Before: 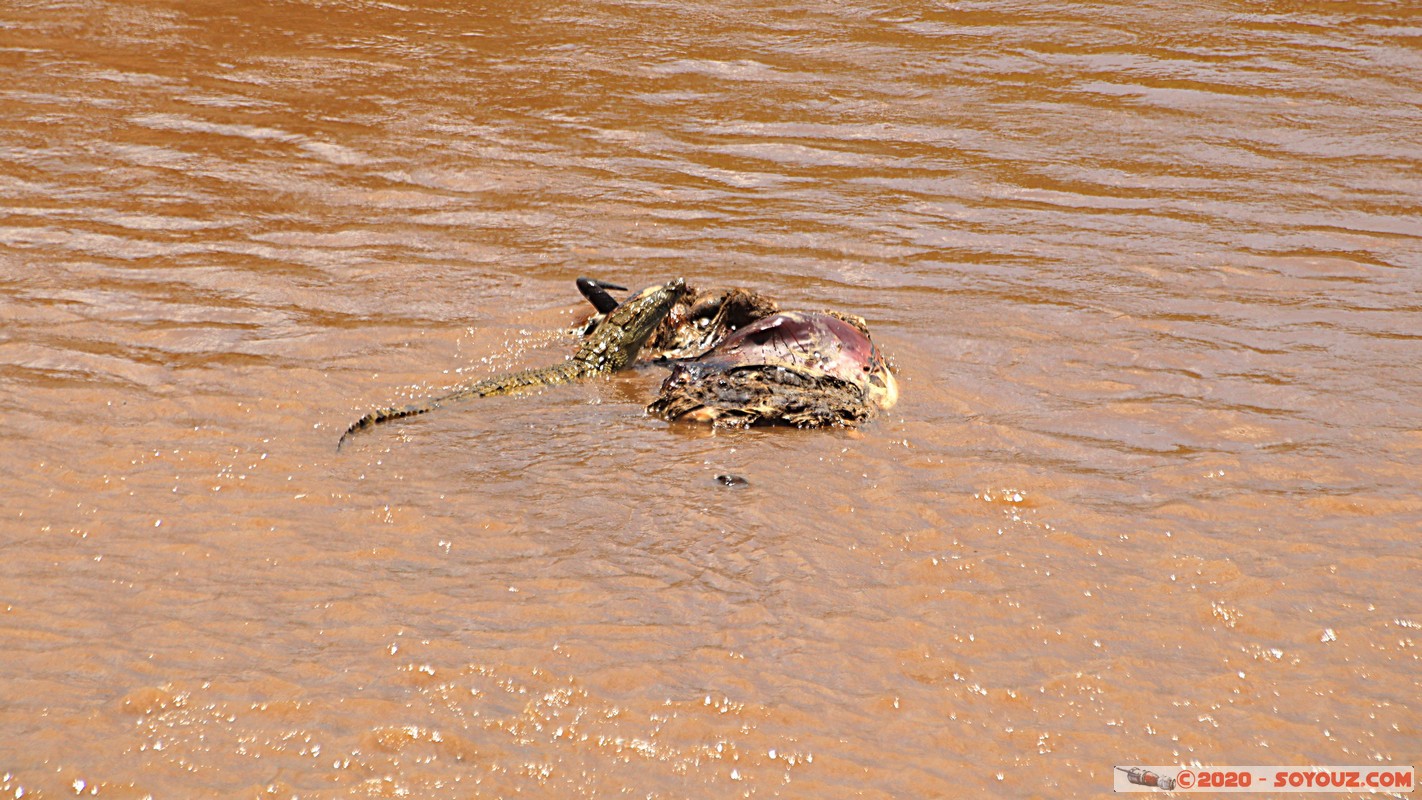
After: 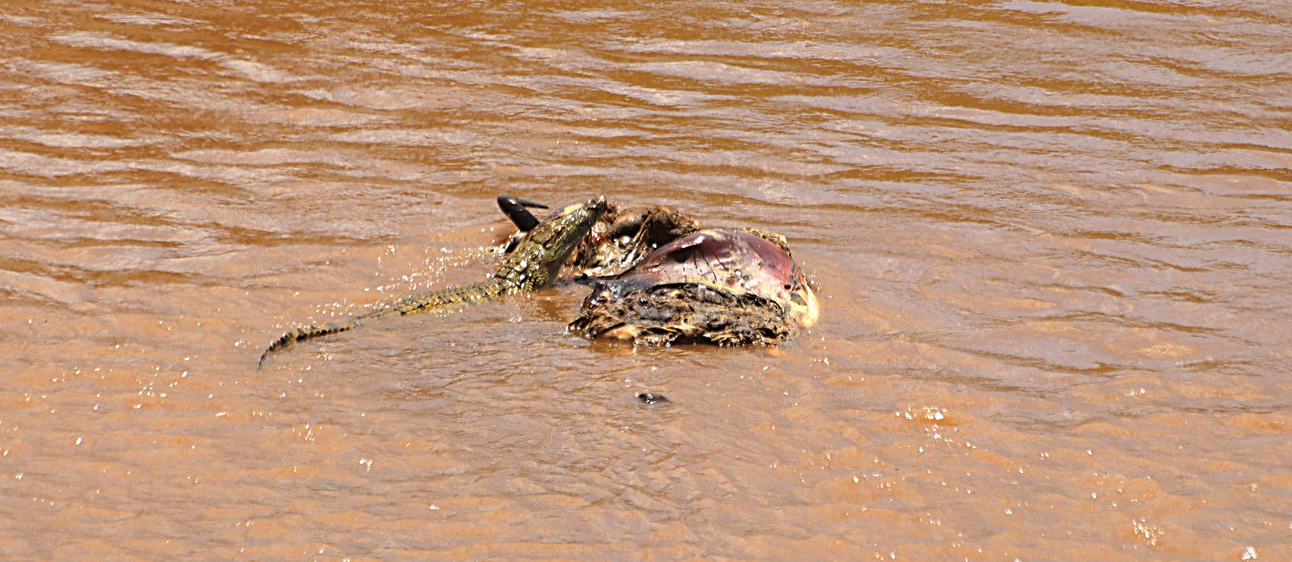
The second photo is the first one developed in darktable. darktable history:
tone equalizer: on, module defaults
crop: left 5.596%, top 10.314%, right 3.534%, bottom 19.395%
